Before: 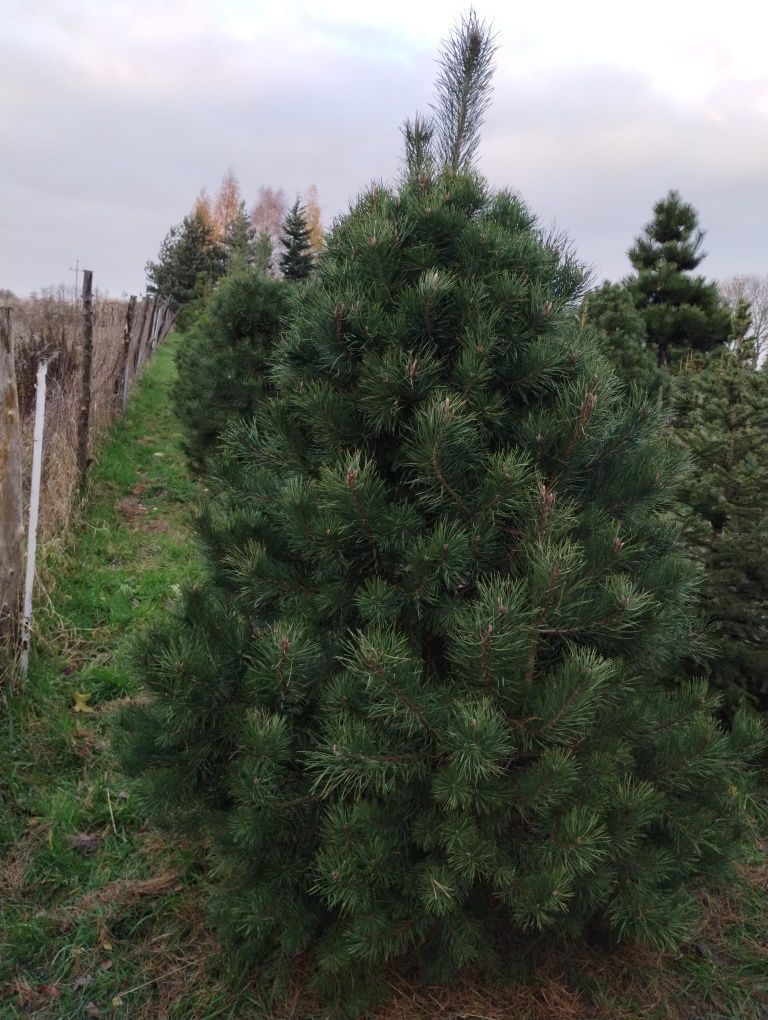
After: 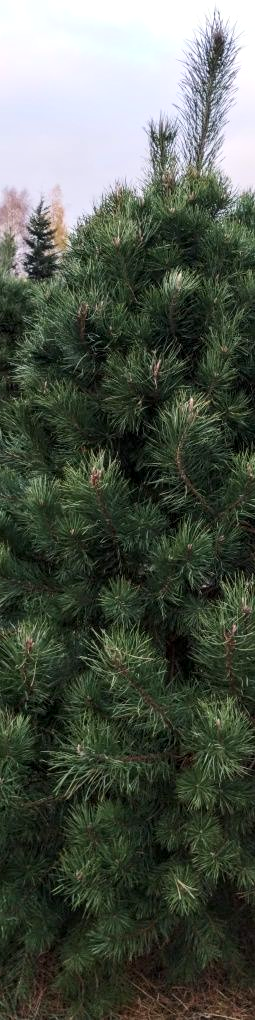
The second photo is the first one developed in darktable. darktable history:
local contrast: highlights 40%, shadows 60%, detail 136%, midtone range 0.514
crop: left 33.36%, right 33.36%
contrast brightness saturation: contrast 0.2, brightness 0.15, saturation 0.14
